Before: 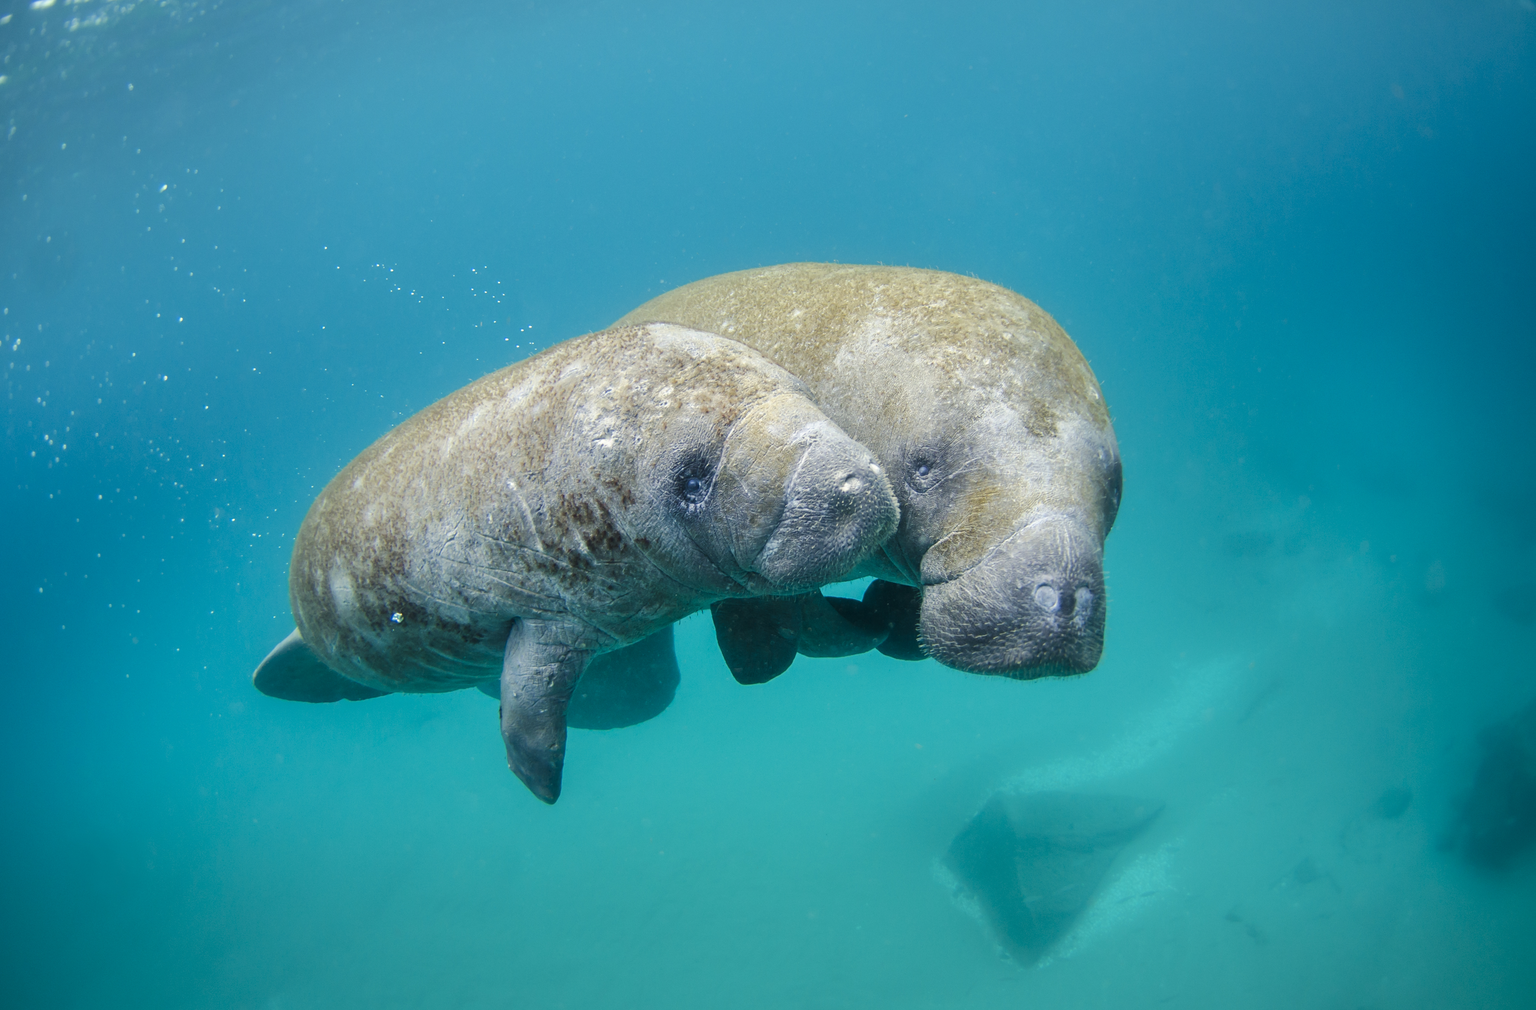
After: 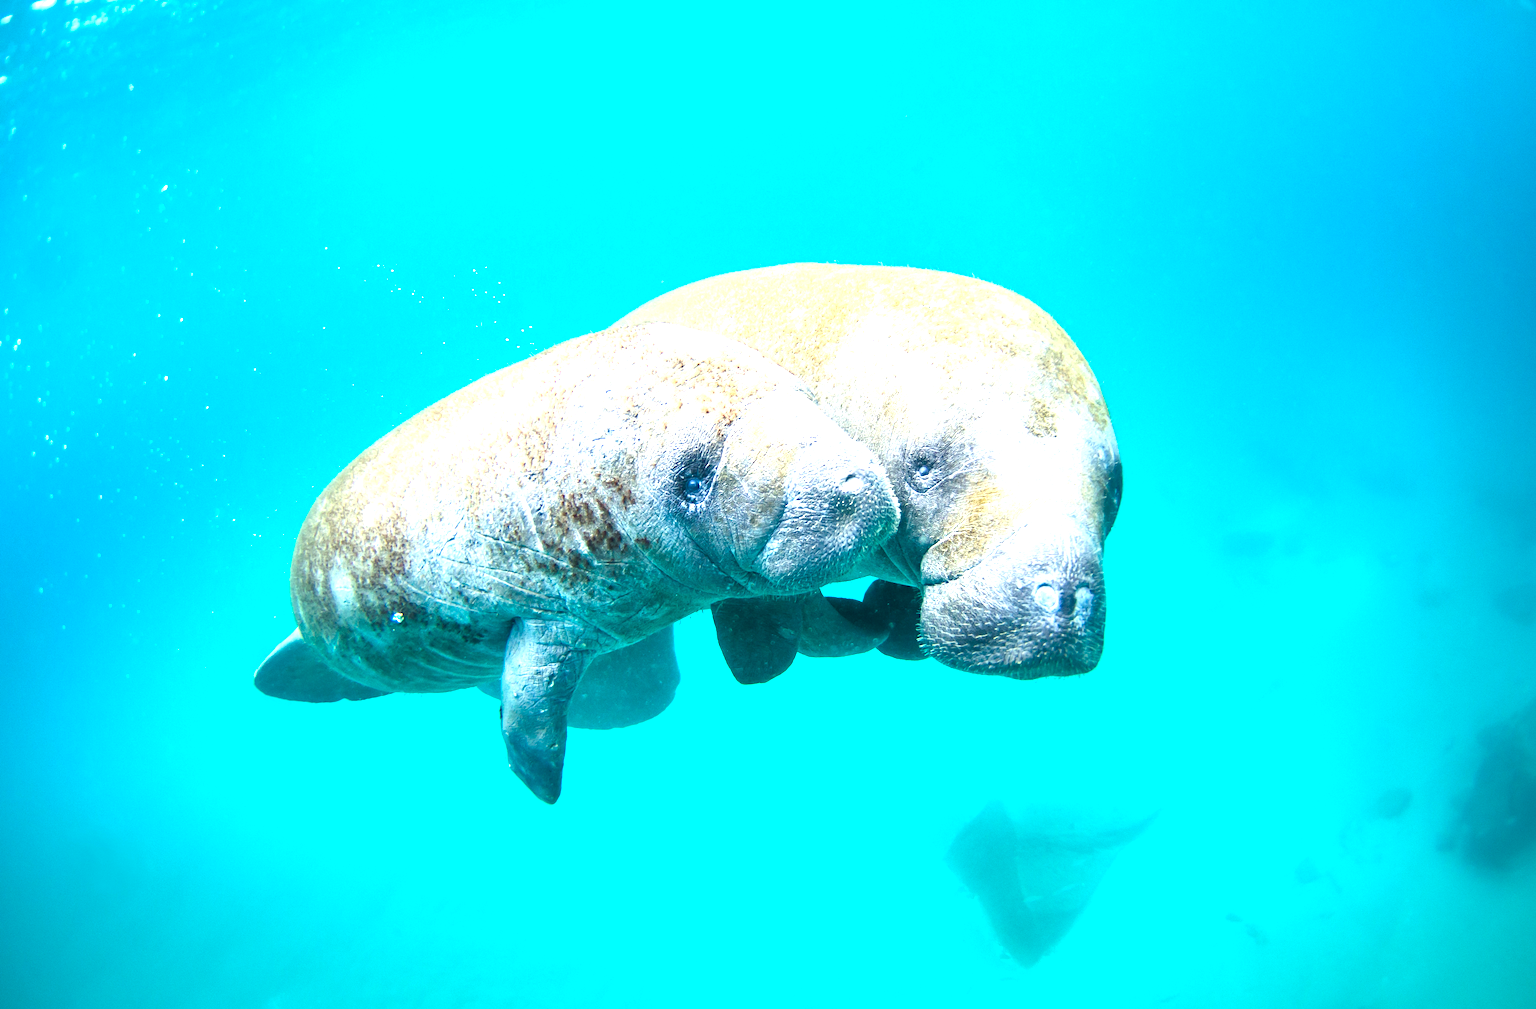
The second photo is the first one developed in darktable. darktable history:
shadows and highlights: shadows 36.4, highlights -27.77, soften with gaussian
exposure: black level correction 0, exposure 1.677 EV, compensate highlight preservation false
haze removal: compatibility mode true, adaptive false
